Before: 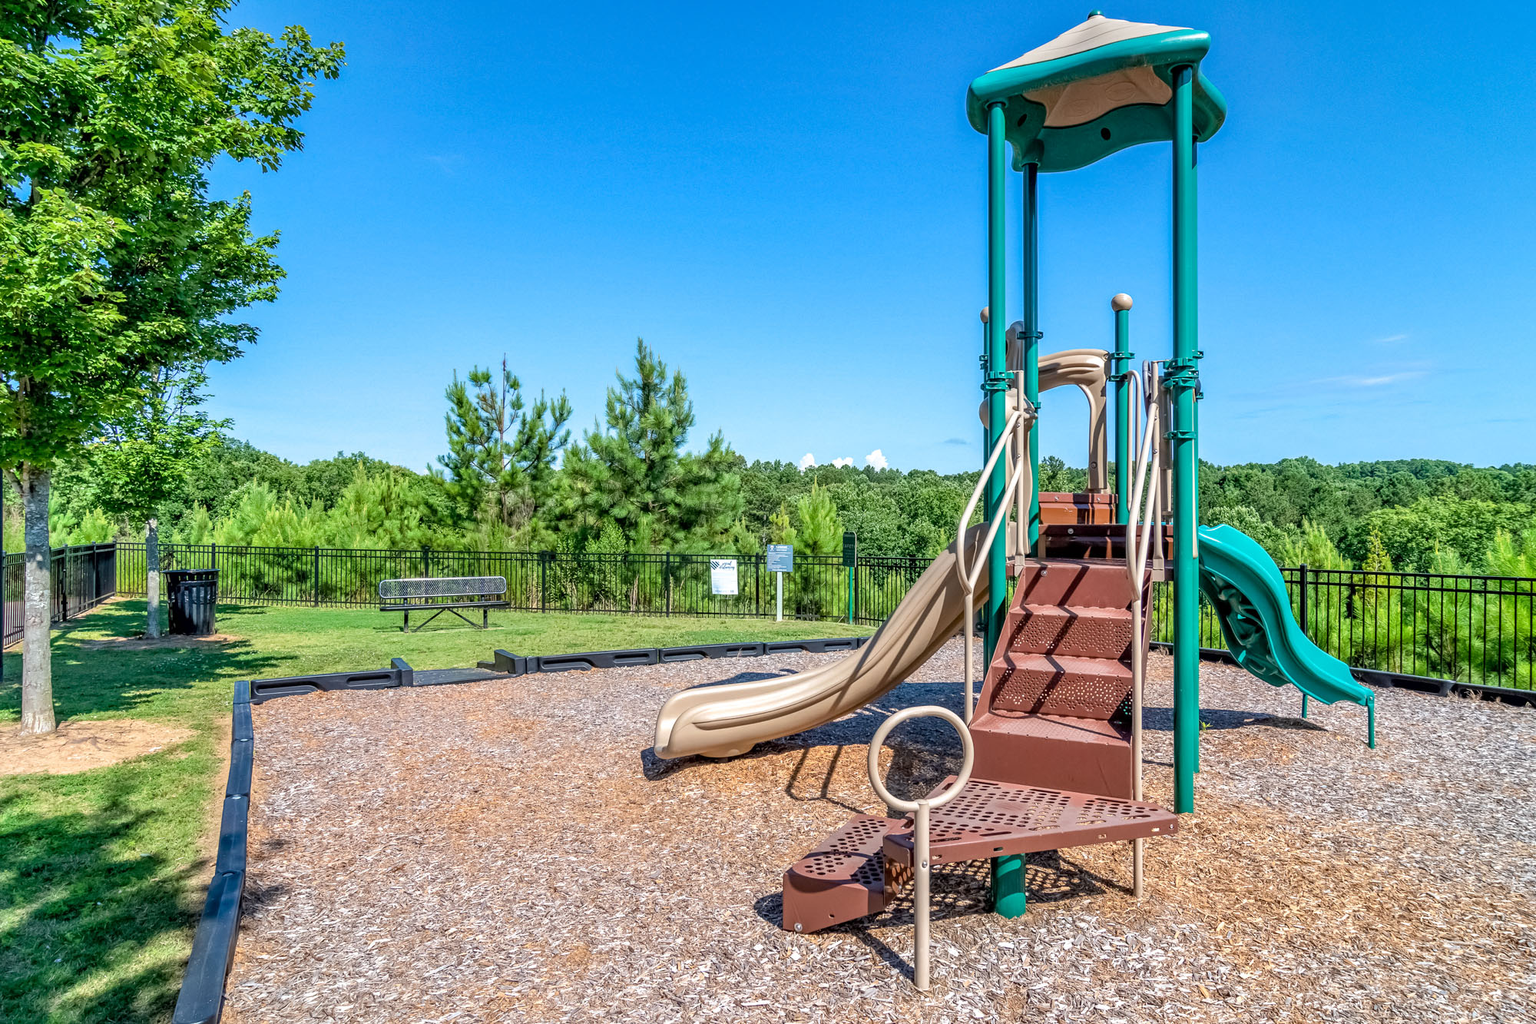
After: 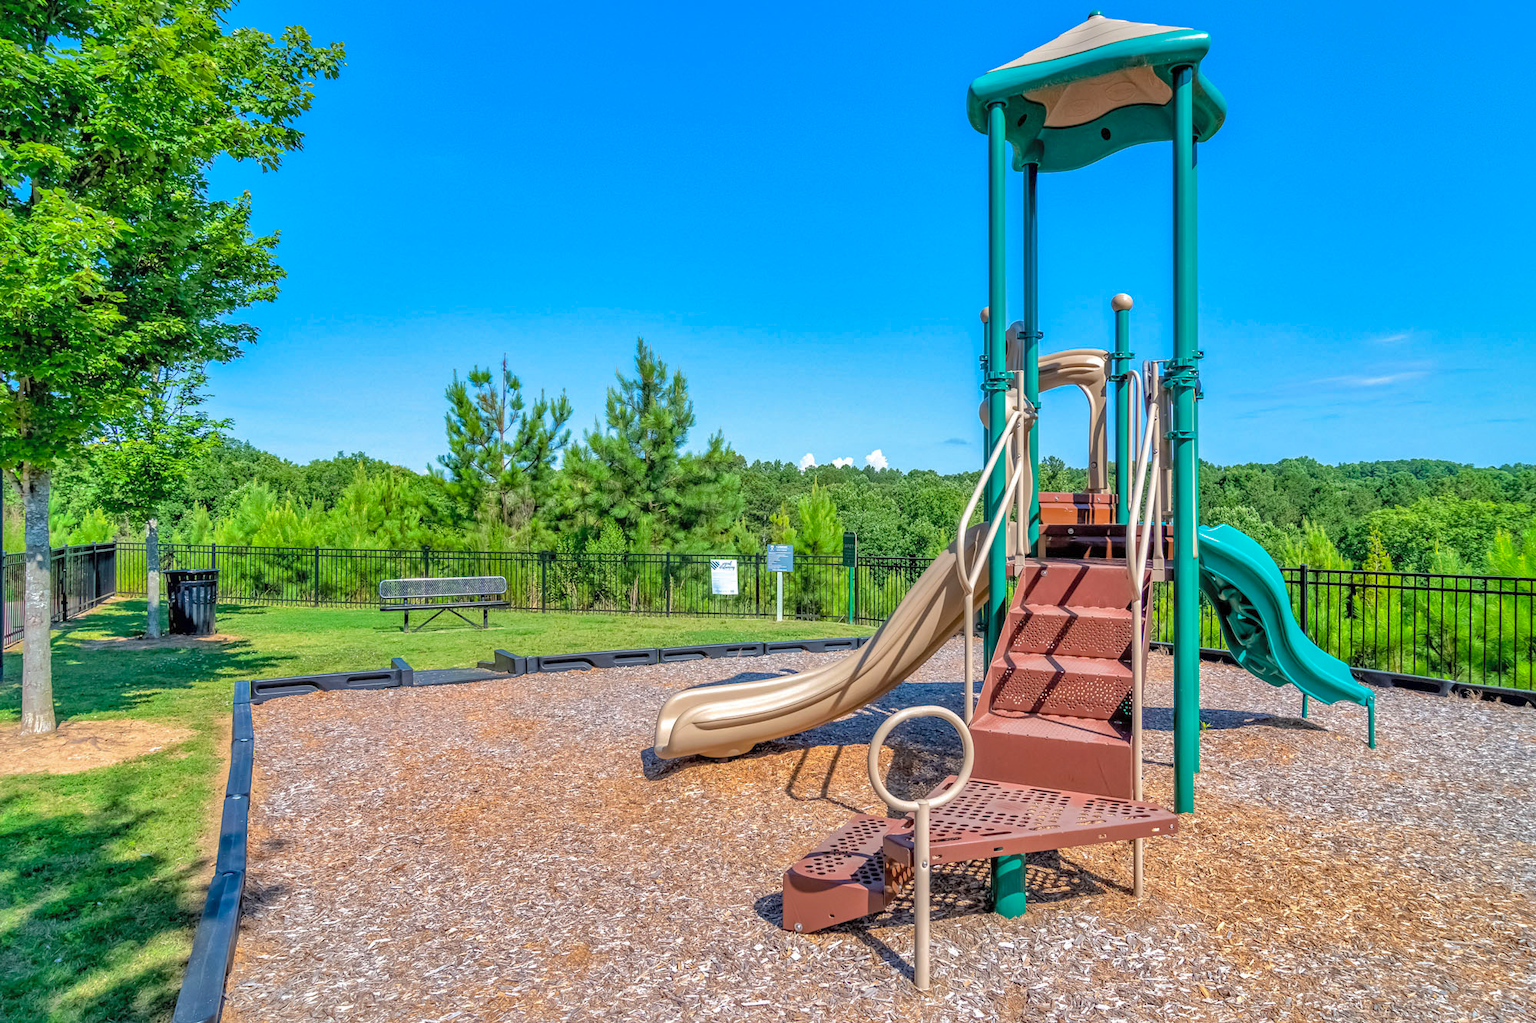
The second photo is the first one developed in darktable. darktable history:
contrast brightness saturation: brightness 0.086, saturation 0.191
shadows and highlights: shadows 39.76, highlights -59.68
